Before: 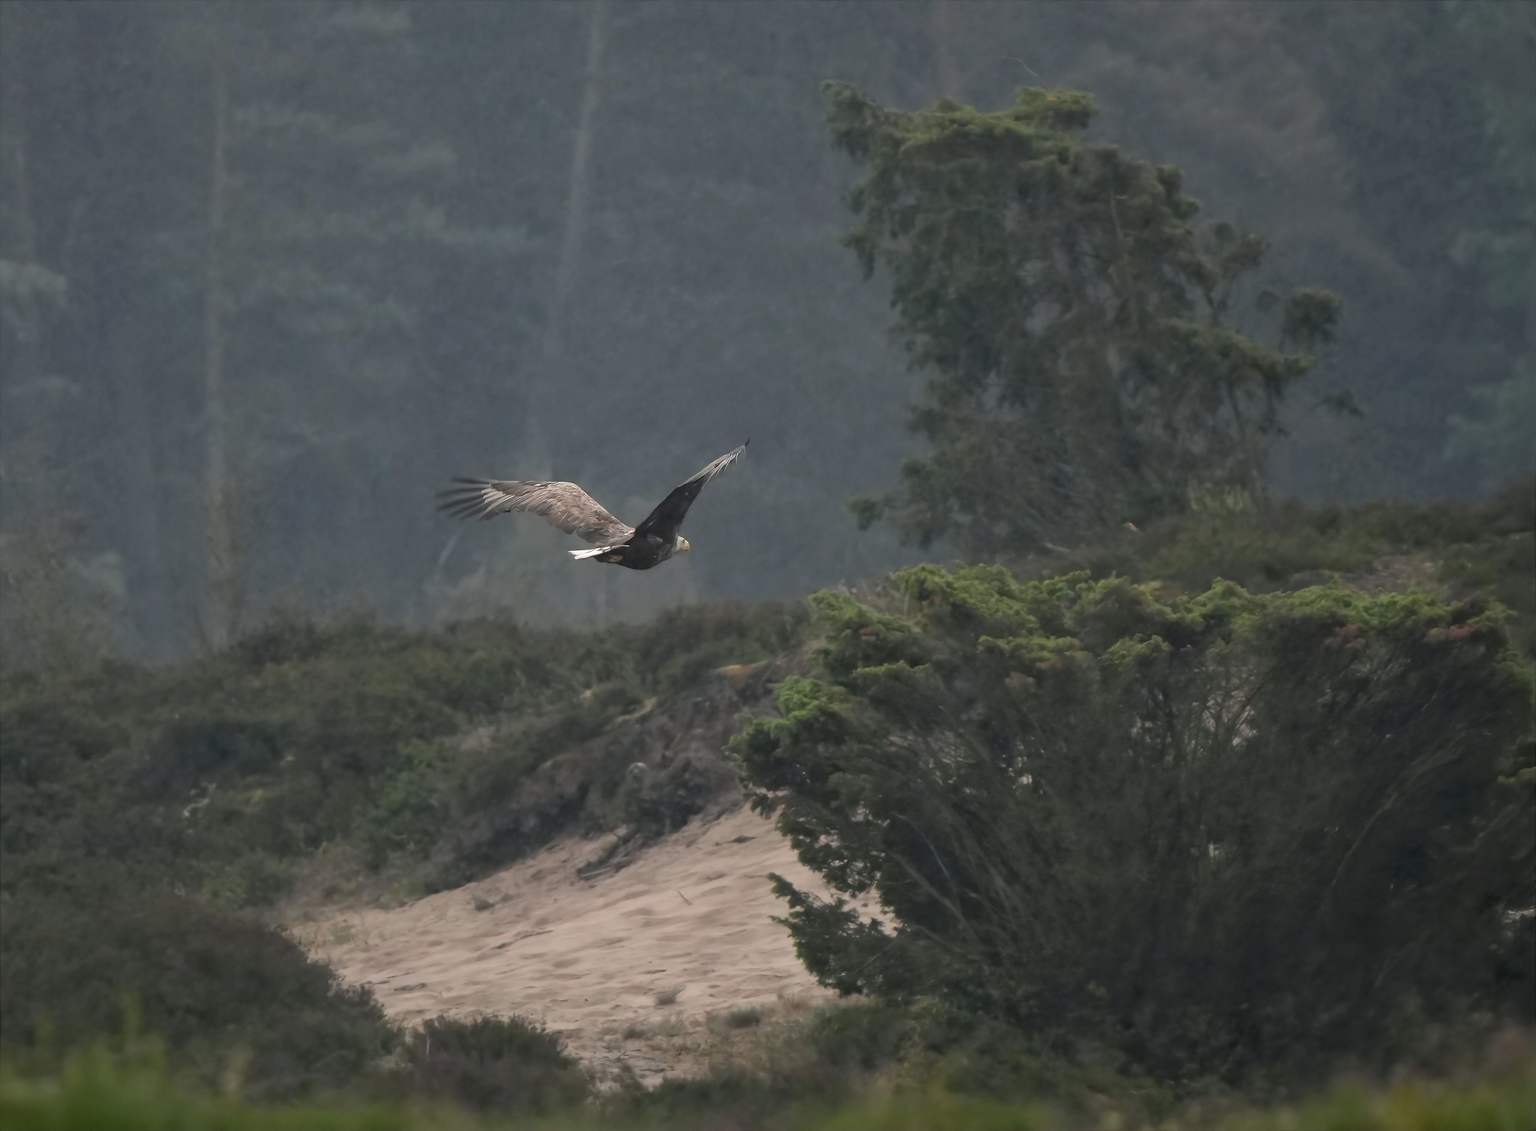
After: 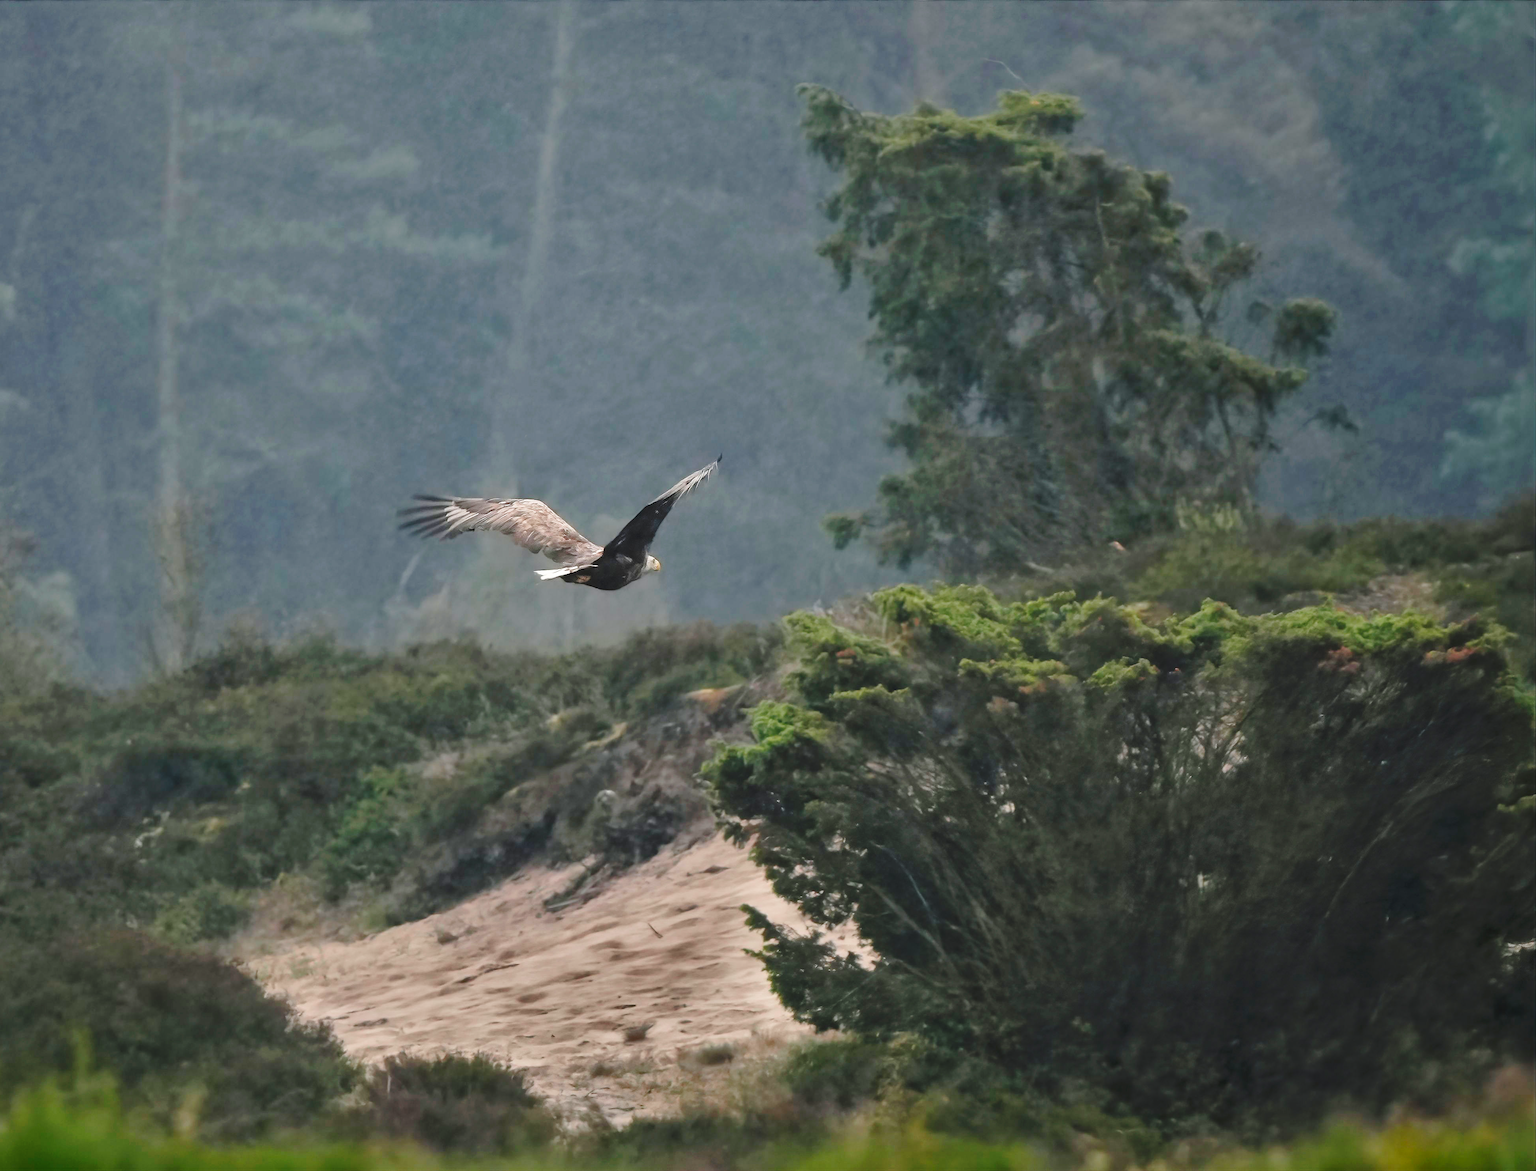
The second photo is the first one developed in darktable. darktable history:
crop and rotate: left 3.435%
base curve: curves: ch0 [(0, 0) (0.036, 0.037) (0.121, 0.228) (0.46, 0.76) (0.859, 0.983) (1, 1)], preserve colors none
shadows and highlights: shadows 20.94, highlights -82.23, soften with gaussian
